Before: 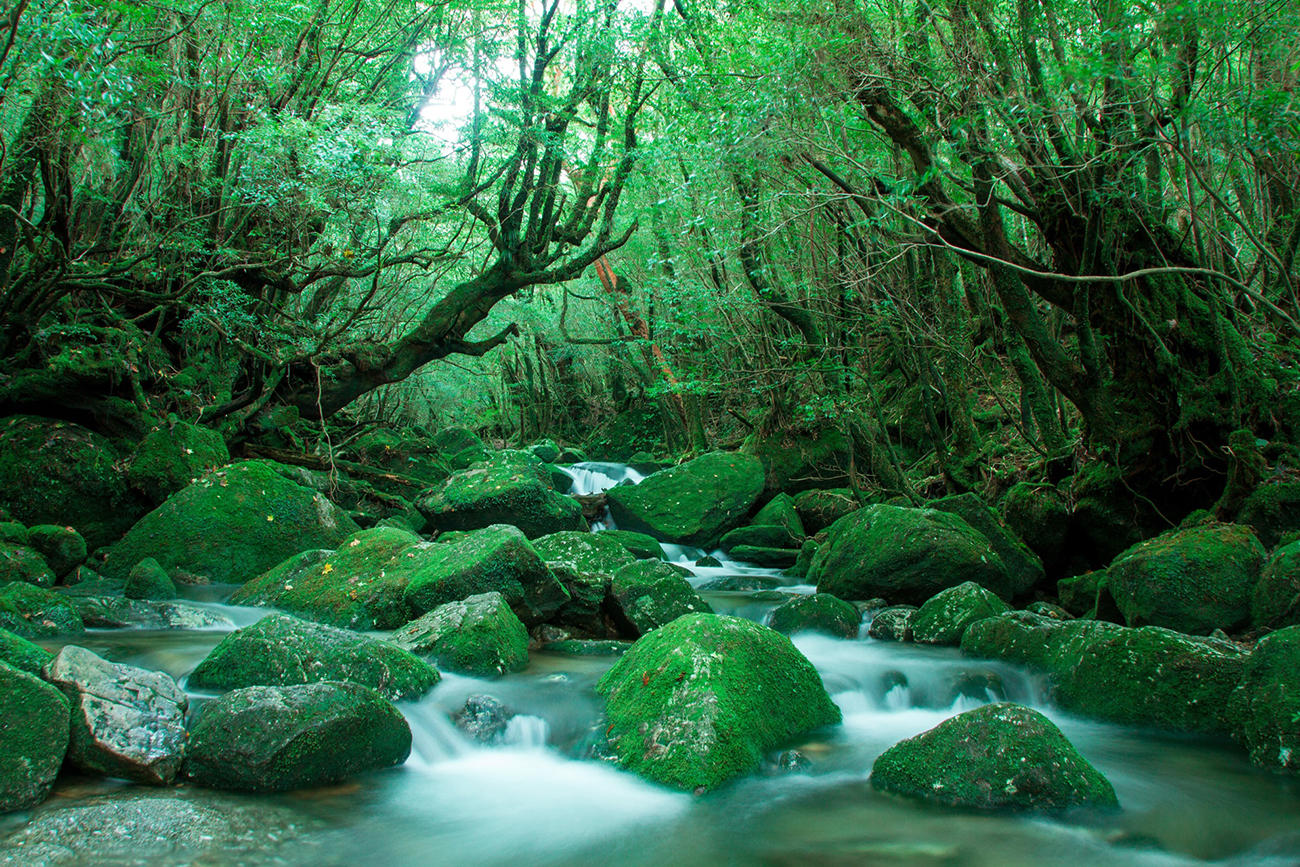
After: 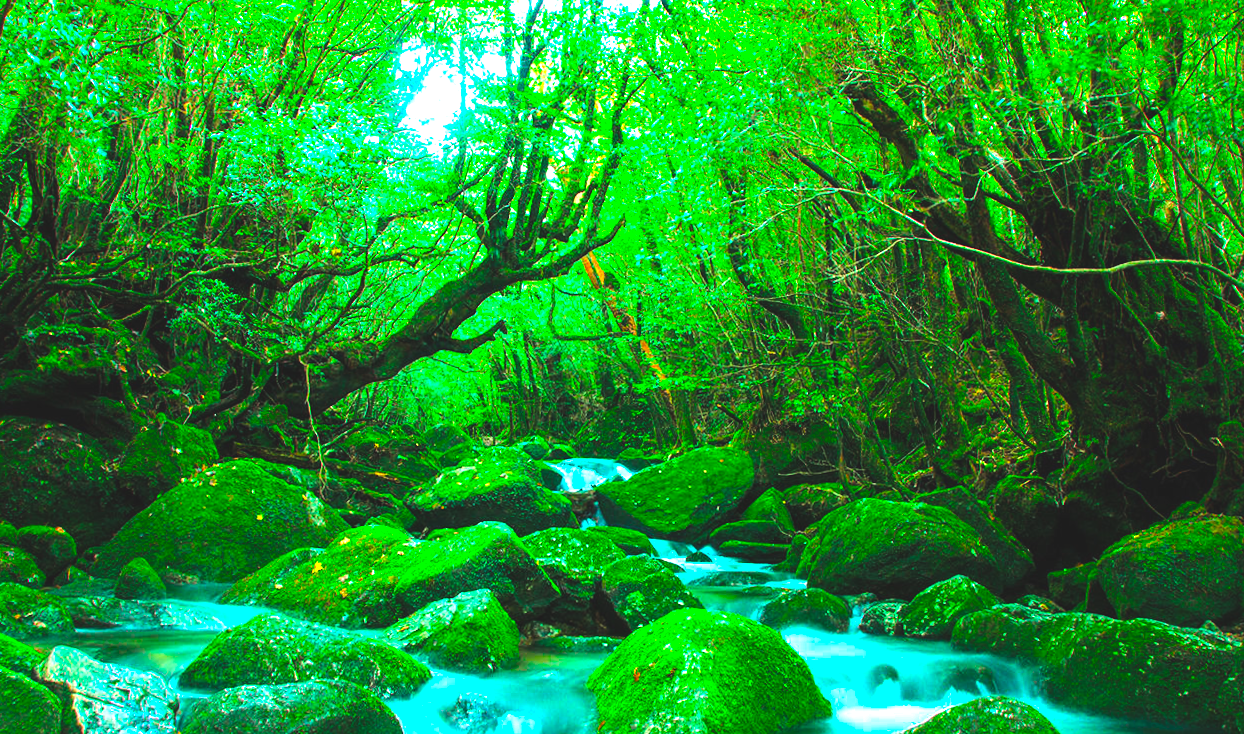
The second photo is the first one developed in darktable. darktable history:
crop and rotate: angle 0.442°, left 0.324%, right 2.83%, bottom 14.324%
color balance rgb: global offset › luminance 1.995%, linear chroma grading › highlights 99.235%, linear chroma grading › global chroma 23.375%, perceptual saturation grading › global saturation 0.933%, perceptual saturation grading › mid-tones 11.607%, perceptual brilliance grading › highlights 17.269%, perceptual brilliance grading › mid-tones 32.242%, perceptual brilliance grading › shadows -31.262%, global vibrance 16.449%, saturation formula JzAzBz (2021)
exposure: black level correction 0, exposure 0.856 EV, compensate exposure bias true, compensate highlight preservation false
